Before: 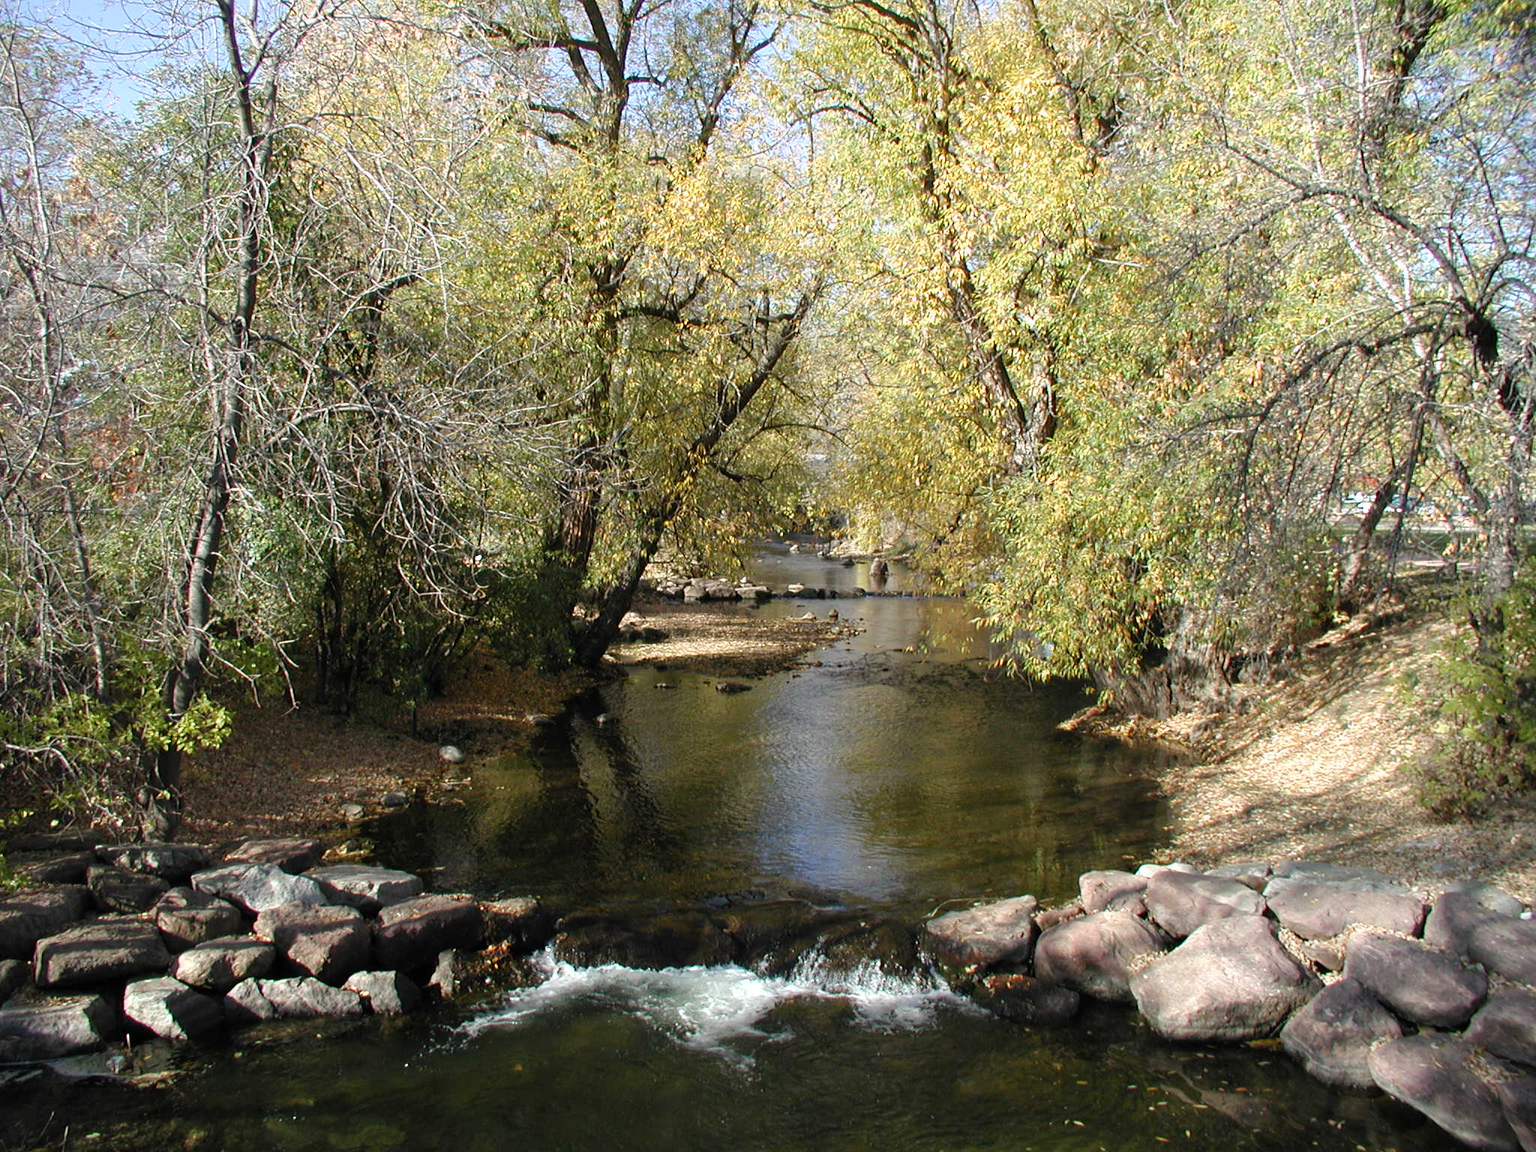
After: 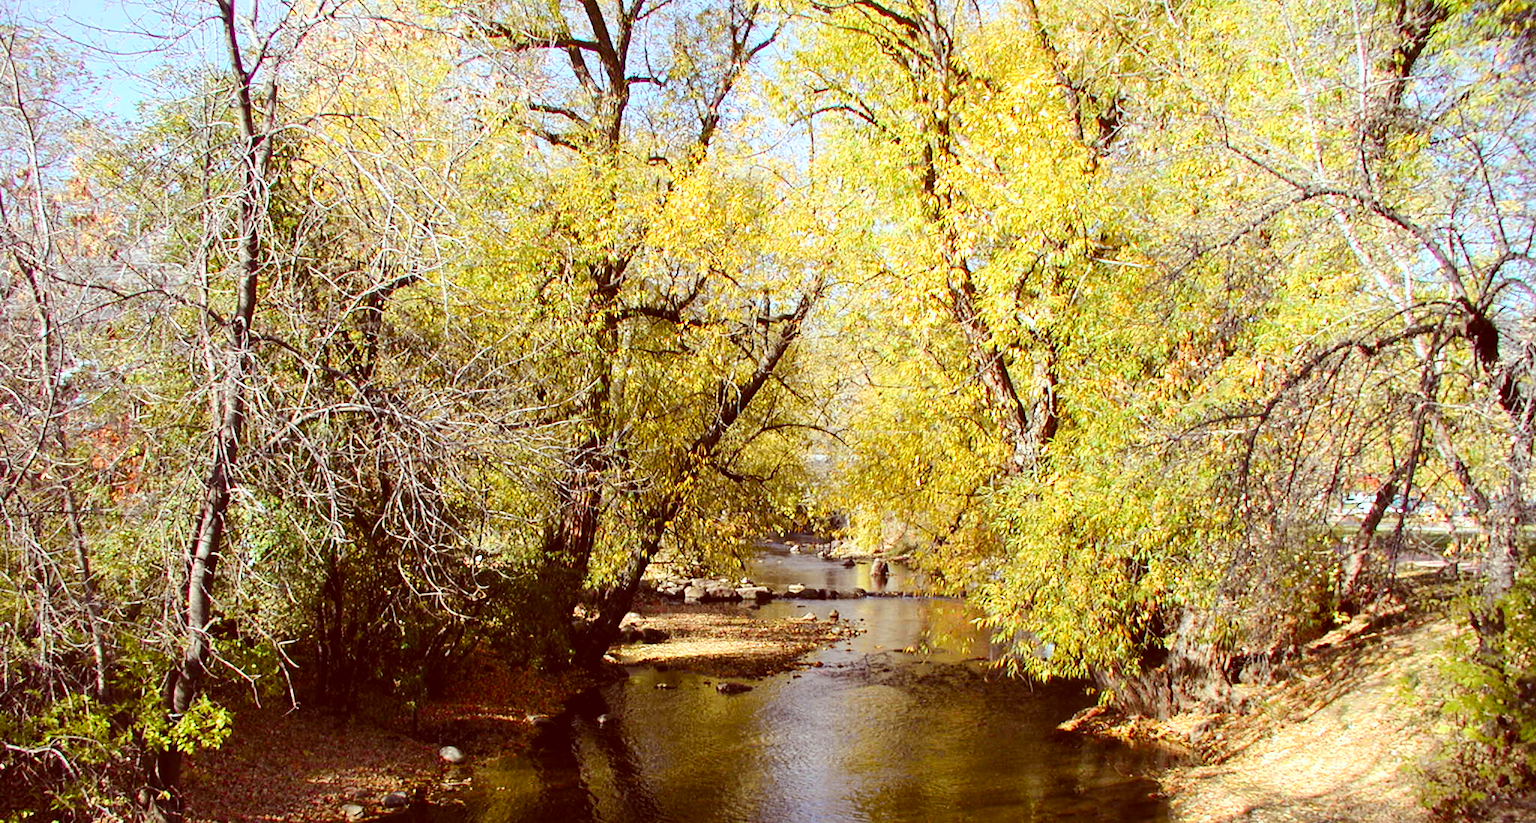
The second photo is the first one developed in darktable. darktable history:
crop: bottom 28.576%
color correction: highlights a* -7.23, highlights b* -0.161, shadows a* 20.08, shadows b* 11.73
tone curve: curves: ch0 [(0, 0.023) (0.103, 0.087) (0.295, 0.297) (0.445, 0.531) (0.553, 0.665) (0.735, 0.843) (0.994, 1)]; ch1 [(0, 0) (0.414, 0.395) (0.447, 0.447) (0.485, 0.5) (0.512, 0.524) (0.542, 0.581) (0.581, 0.632) (0.646, 0.715) (1, 1)]; ch2 [(0, 0) (0.369, 0.388) (0.449, 0.431) (0.478, 0.471) (0.516, 0.517) (0.579, 0.624) (0.674, 0.775) (1, 1)], color space Lab, independent channels, preserve colors none
